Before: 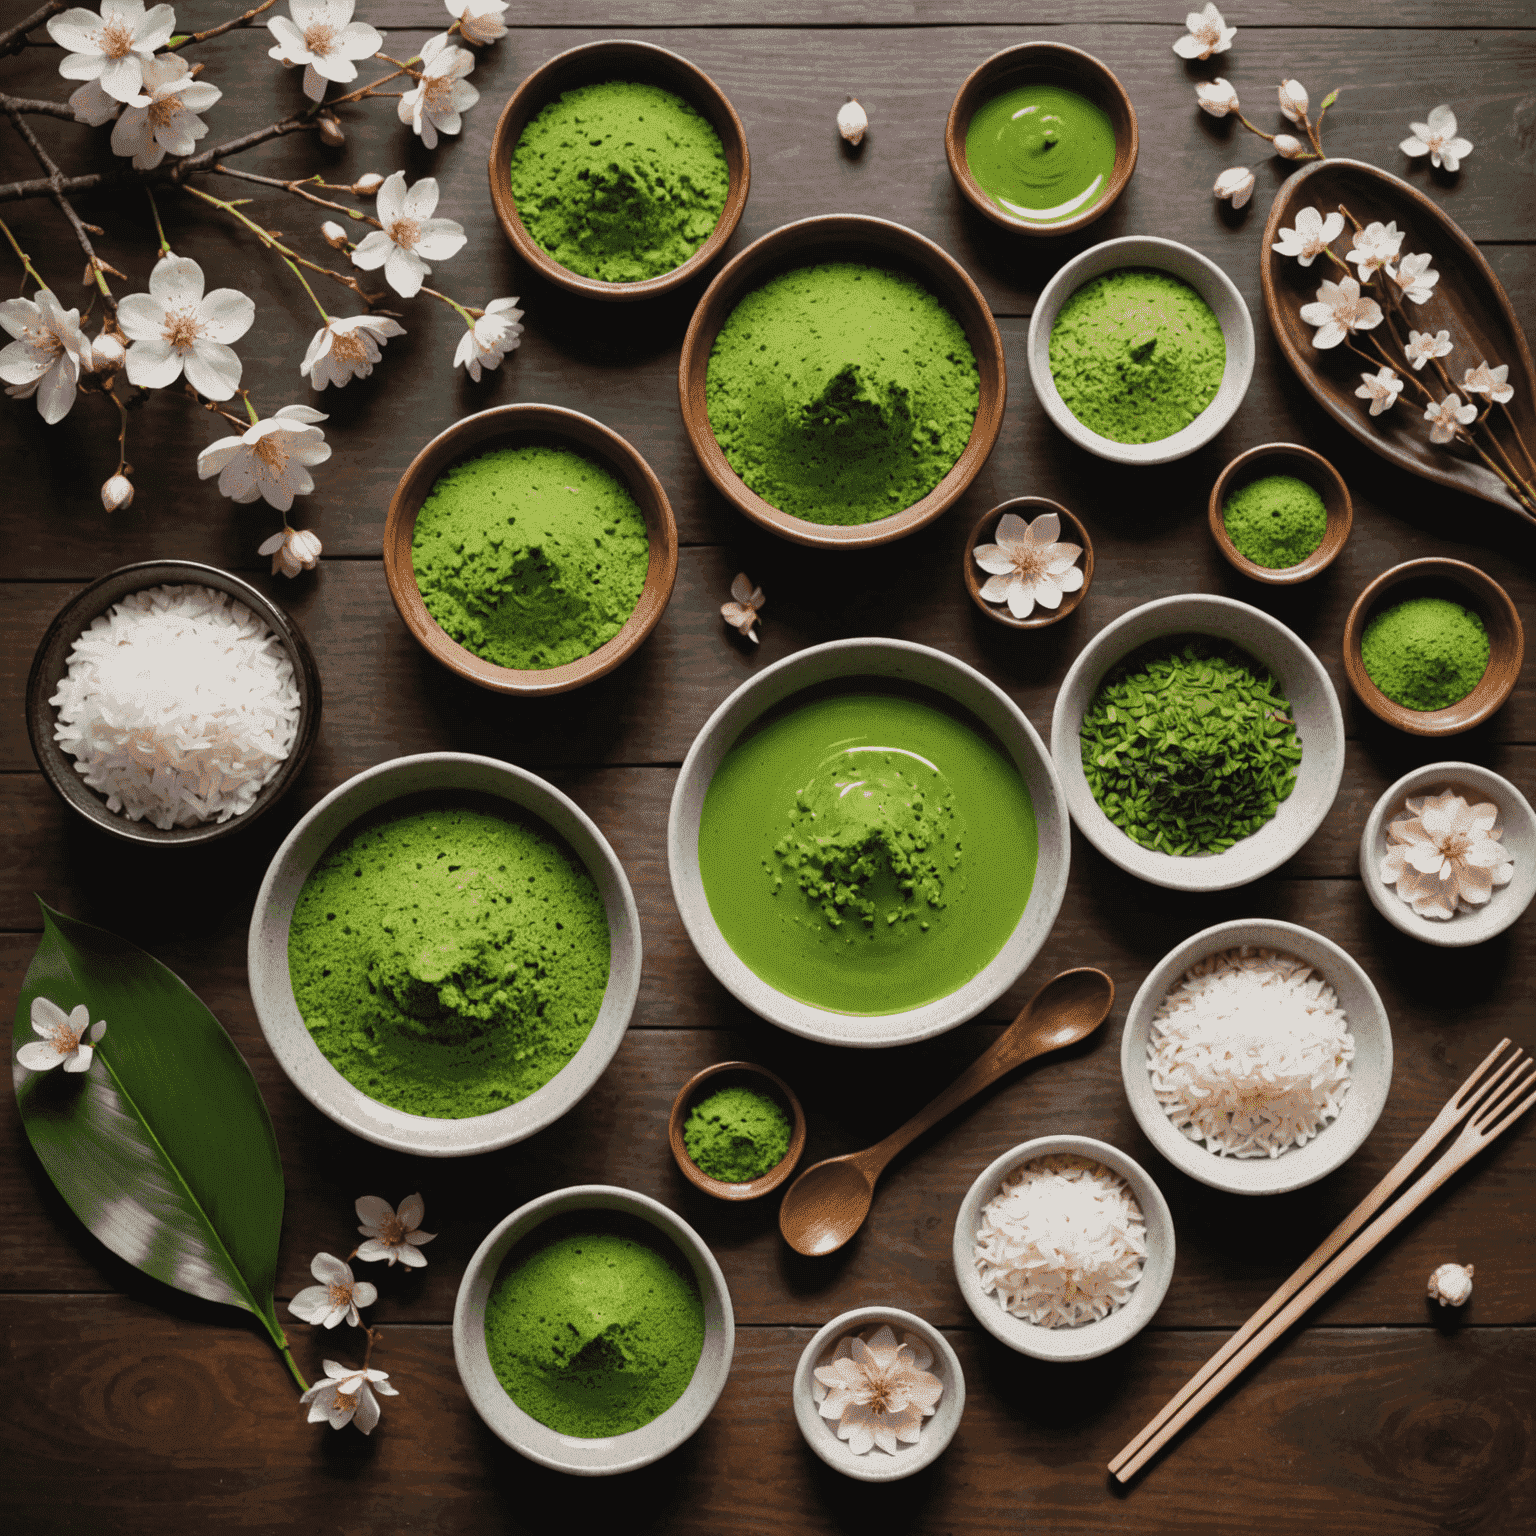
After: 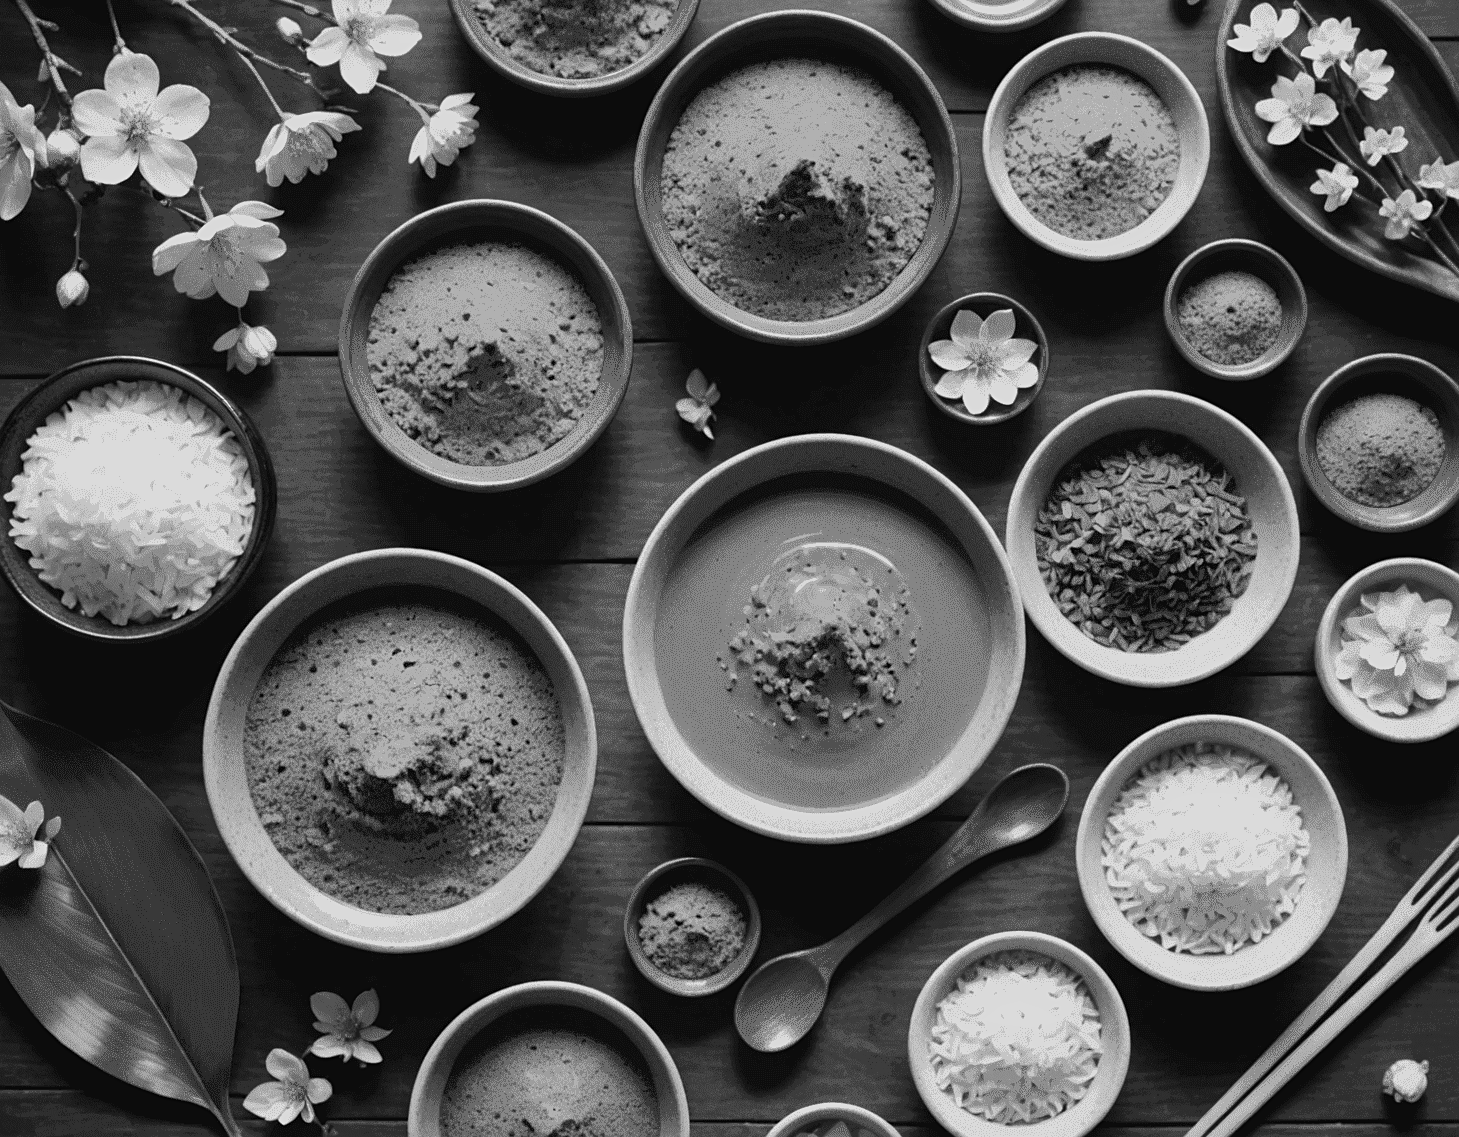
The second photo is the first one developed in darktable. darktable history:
crop and rotate: left 2.991%, top 13.302%, right 1.981%, bottom 12.636%
sharpen: amount 0.2
monochrome: on, module defaults
